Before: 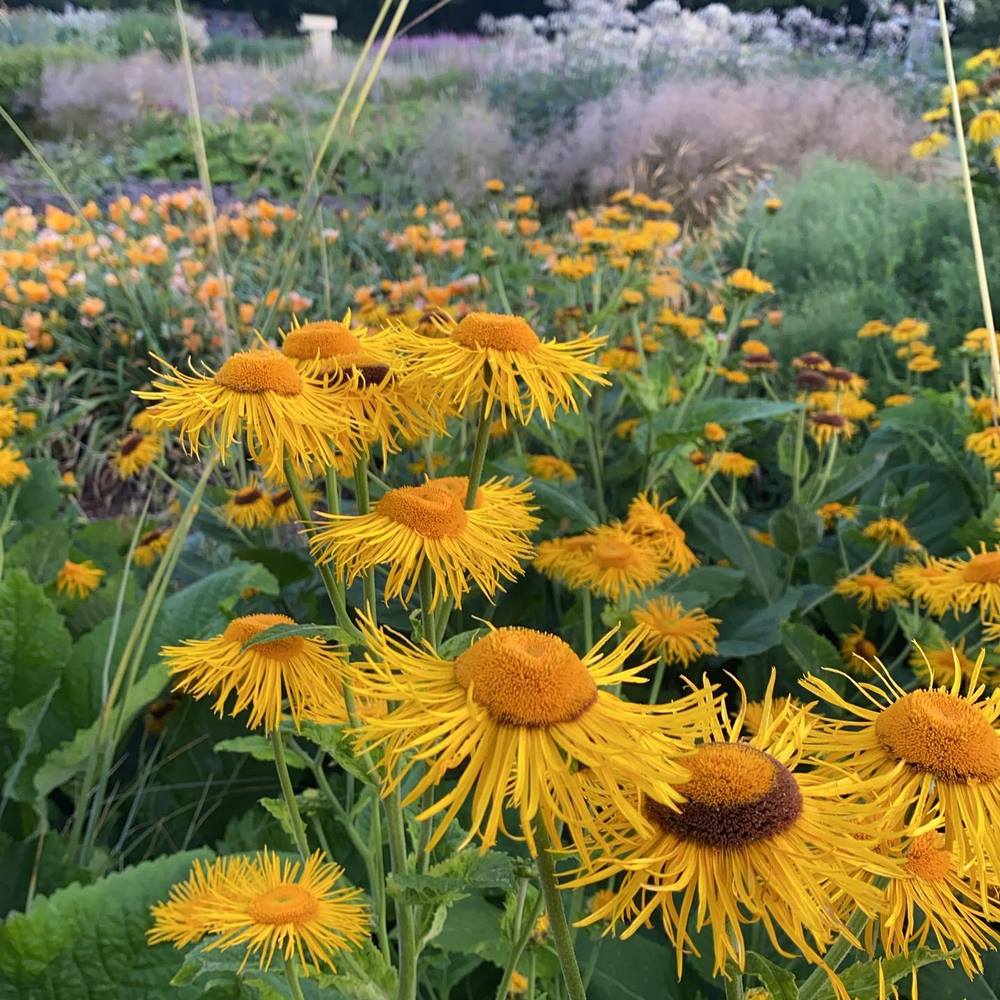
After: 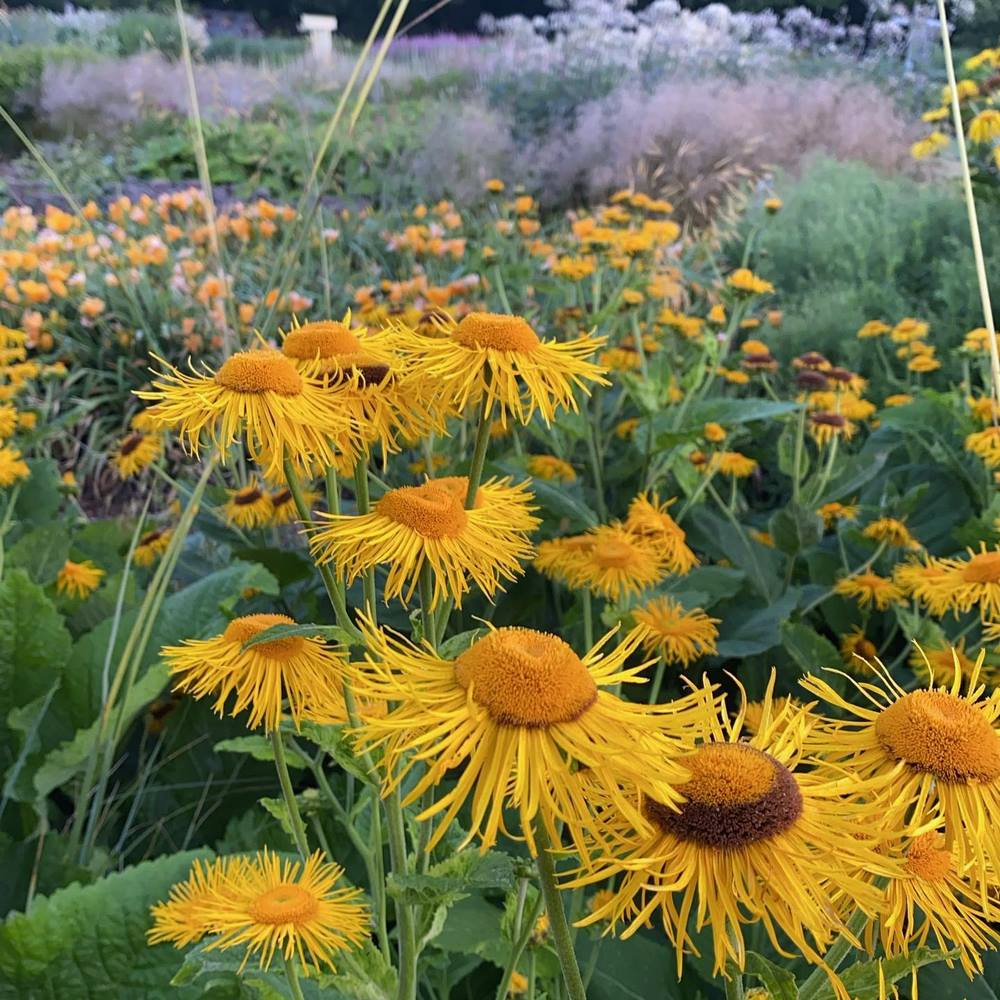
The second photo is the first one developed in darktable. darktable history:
white balance: red 0.984, blue 1.059
bloom: size 3%, threshold 100%, strength 0%
